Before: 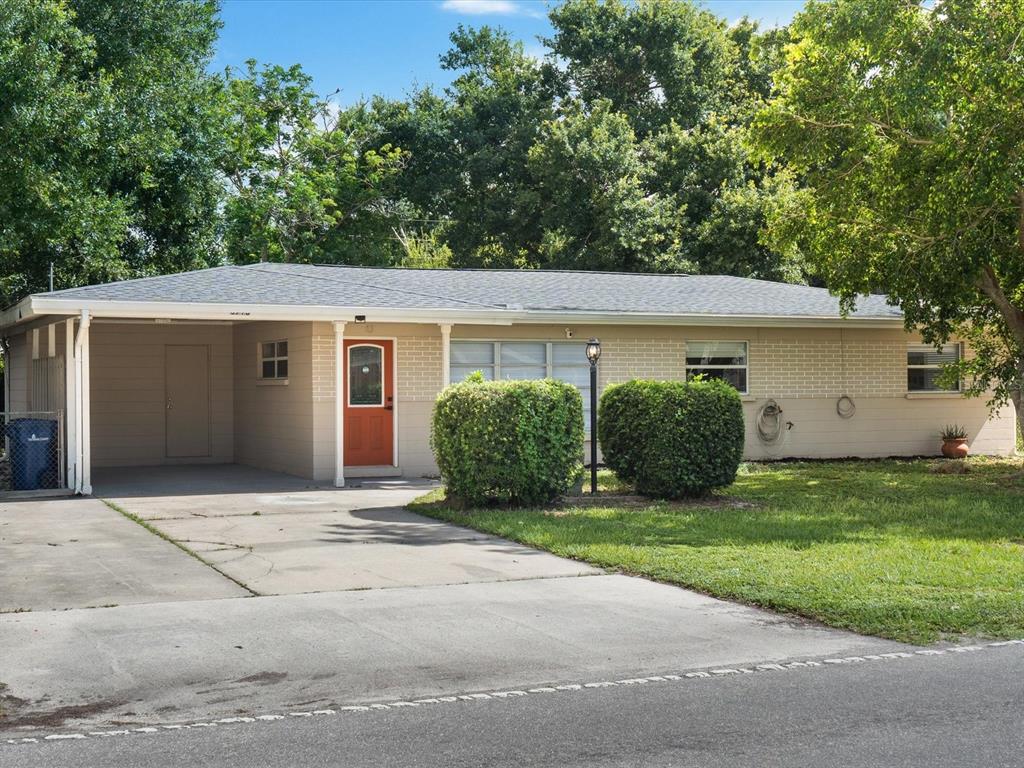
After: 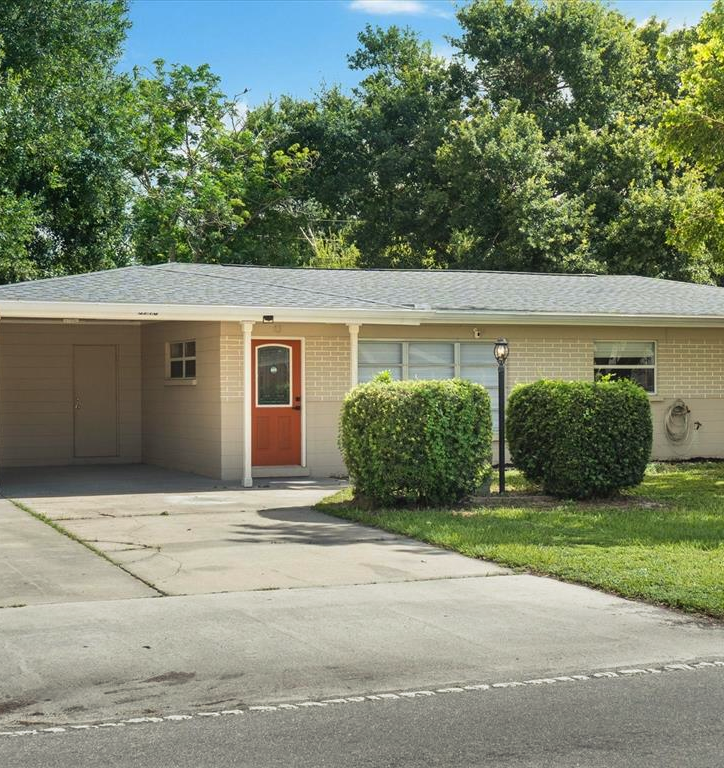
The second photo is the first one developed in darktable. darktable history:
tone equalizer: on, module defaults
crop and rotate: left 9.061%, right 20.142%
rgb curve: curves: ch2 [(0, 0) (0.567, 0.512) (1, 1)], mode RGB, independent channels
contrast equalizer: y [[0.5, 0.5, 0.468, 0.5, 0.5, 0.5], [0.5 ×6], [0.5 ×6], [0 ×6], [0 ×6]]
